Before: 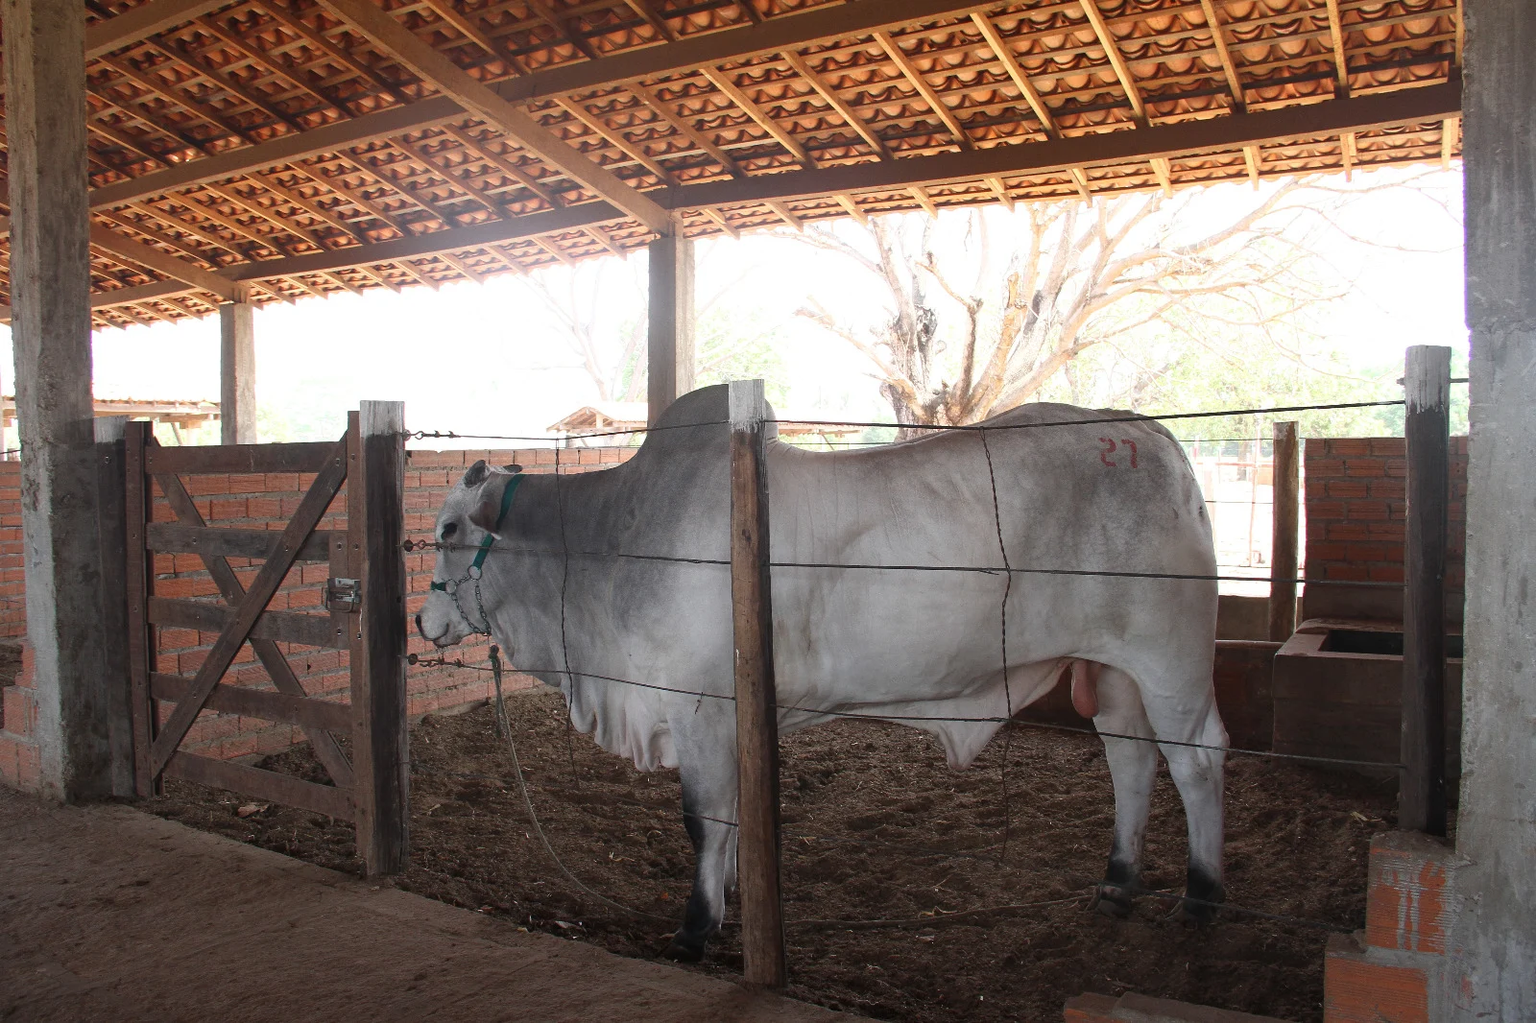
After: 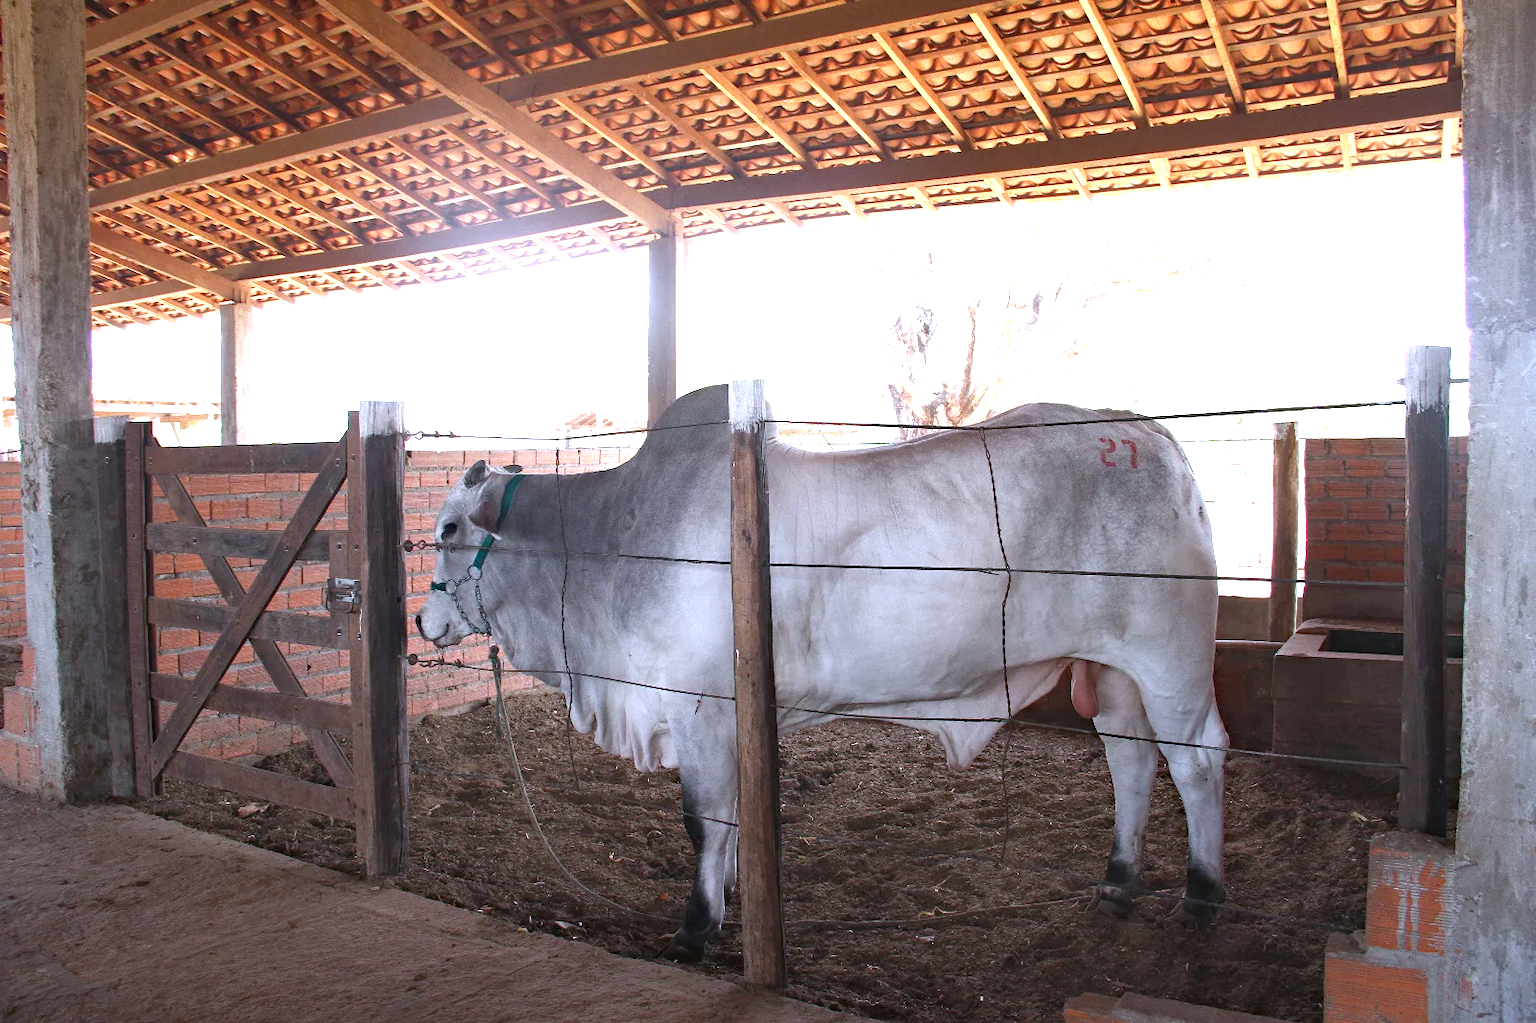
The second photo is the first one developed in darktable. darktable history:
exposure: black level correction 0, exposure 1 EV, compensate exposure bias true, compensate highlight preservation false
white balance: red 0.967, blue 1.119, emerald 0.756
haze removal: on, module defaults
